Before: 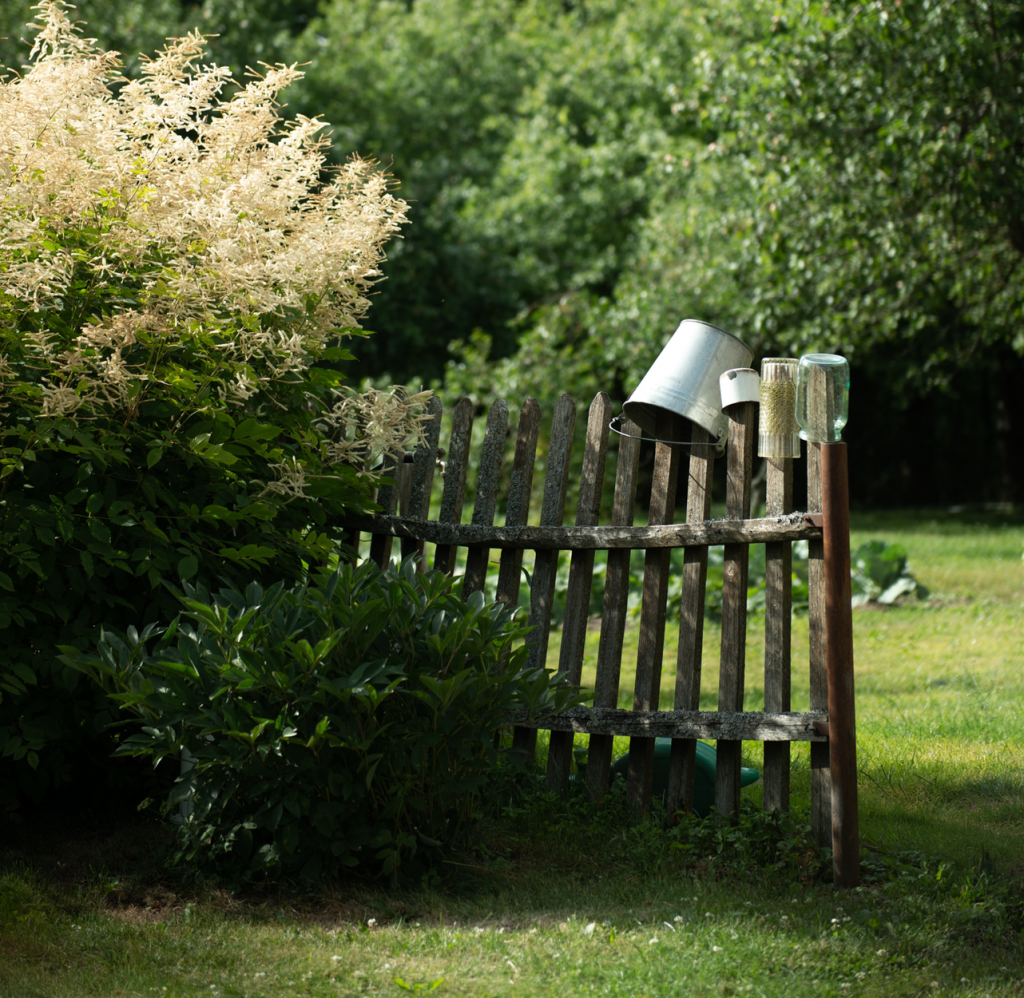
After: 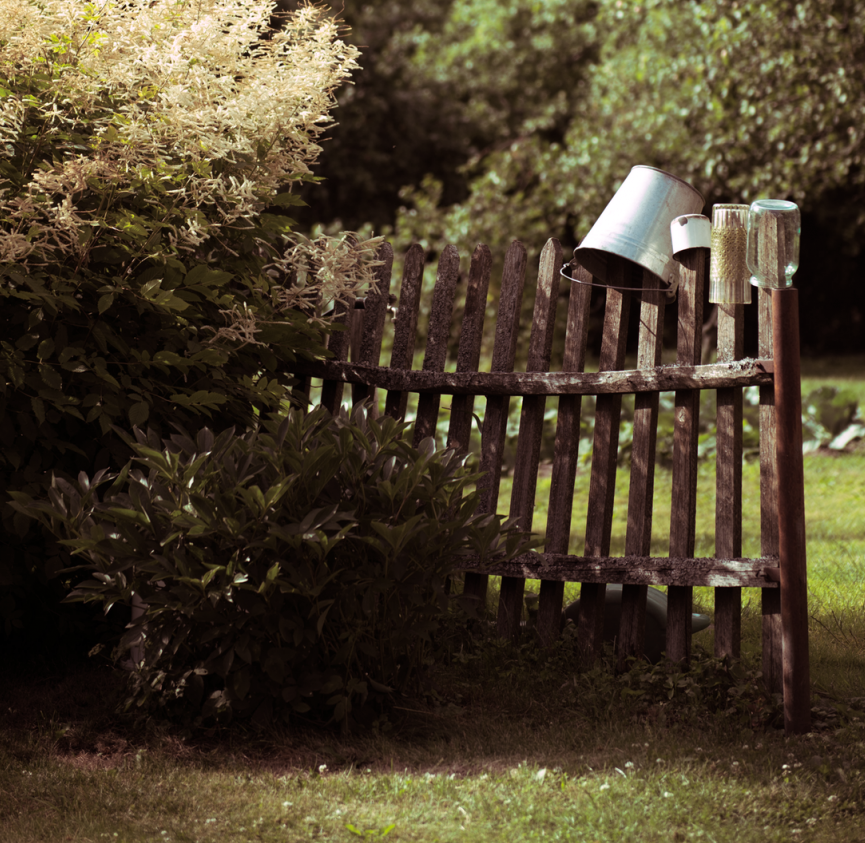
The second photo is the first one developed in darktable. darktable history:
split-toning: highlights › hue 298.8°, highlights › saturation 0.73, compress 41.76%
crop and rotate: left 4.842%, top 15.51%, right 10.668%
